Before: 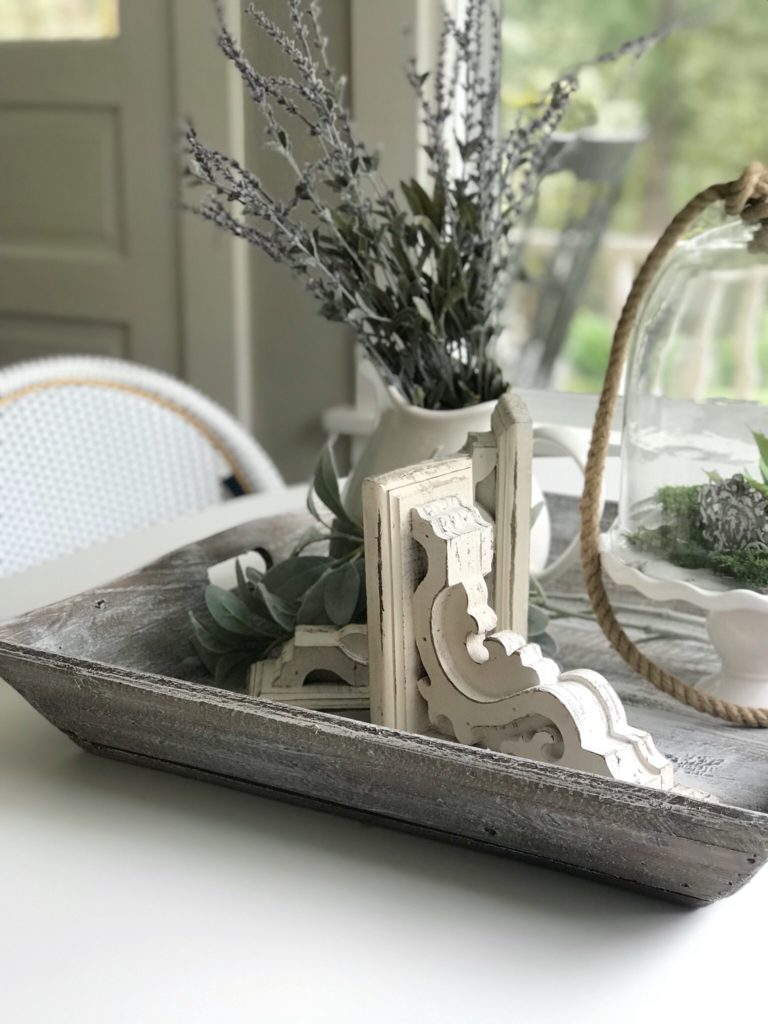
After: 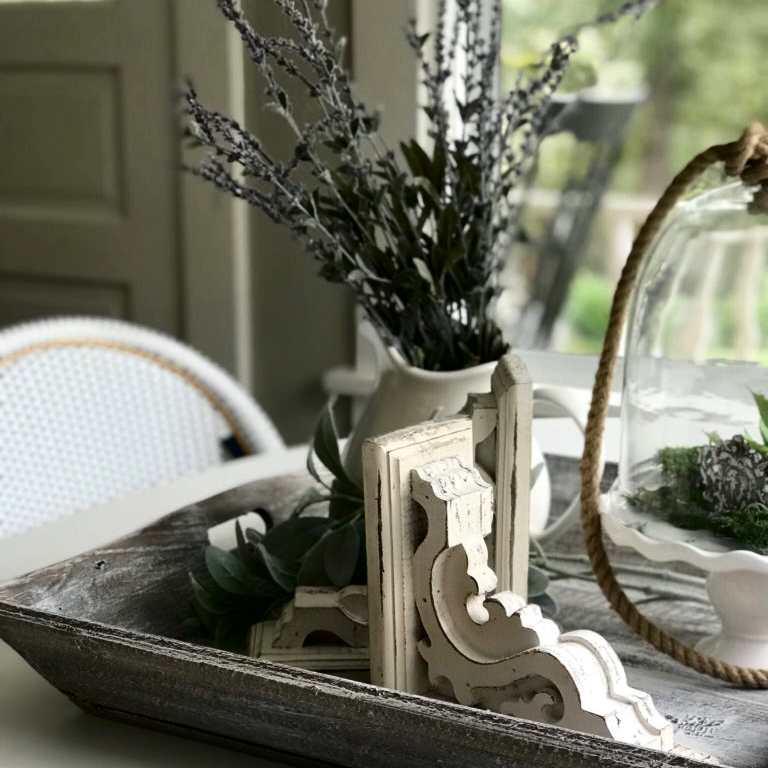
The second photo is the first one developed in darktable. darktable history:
crop: top 3.857%, bottom 21.132%
contrast brightness saturation: contrast 0.19, brightness -0.24, saturation 0.11
